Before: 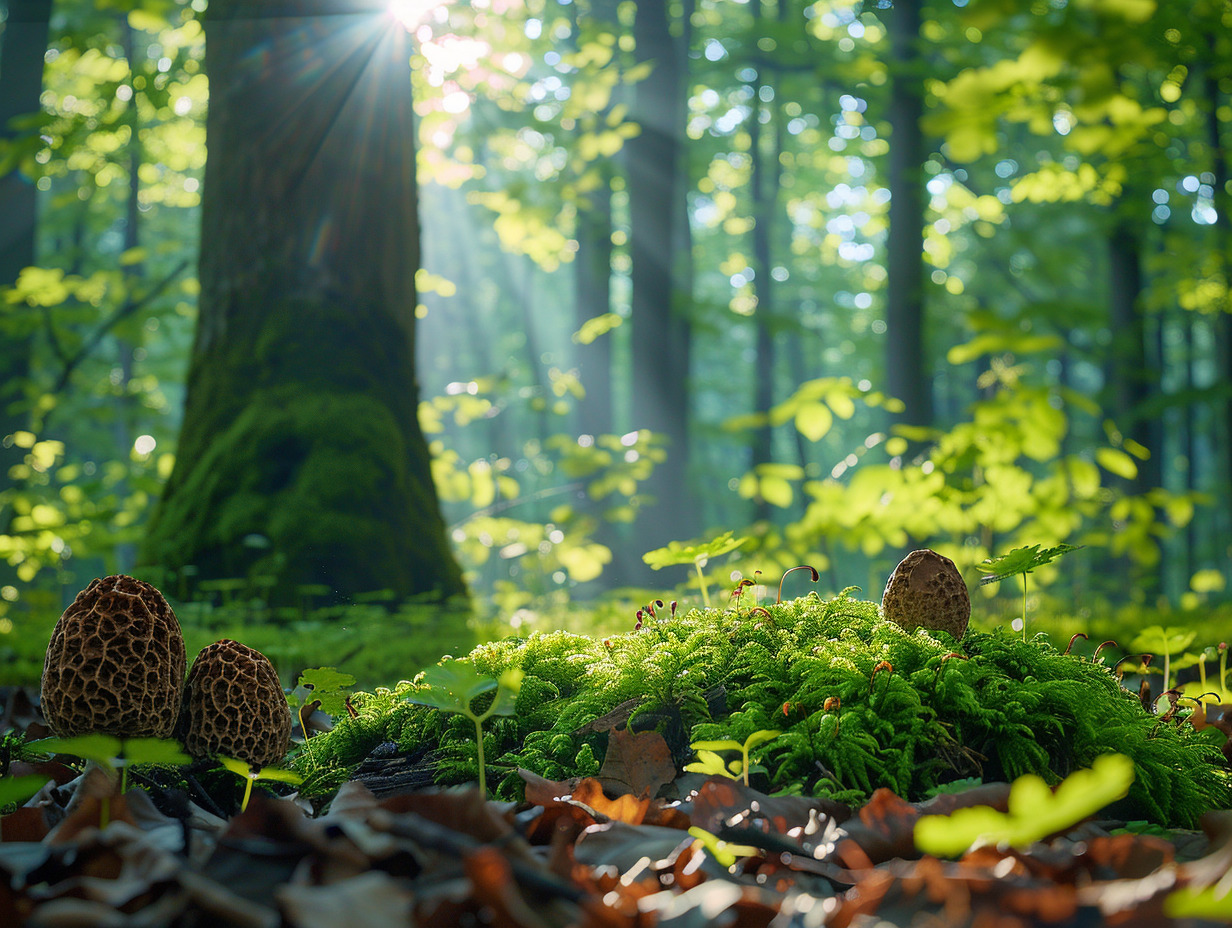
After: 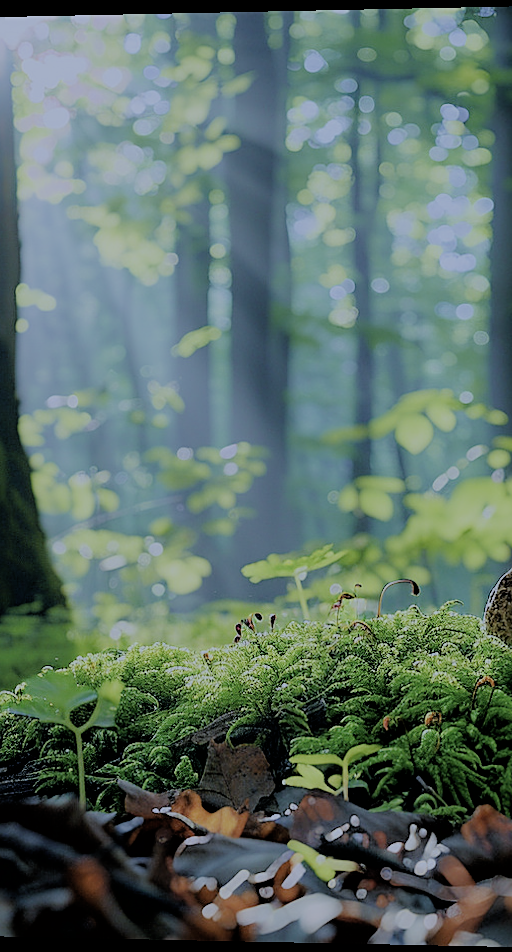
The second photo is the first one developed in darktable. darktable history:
rotate and perspective: lens shift (horizontal) -0.055, automatic cropping off
white balance: red 0.871, blue 1.249
exposure: exposure -0.064 EV, compensate highlight preservation false
crop: left 31.229%, right 27.105%
sharpen: on, module defaults
tone equalizer: -8 EV -0.417 EV, -7 EV -0.389 EV, -6 EV -0.333 EV, -5 EV -0.222 EV, -3 EV 0.222 EV, -2 EV 0.333 EV, -1 EV 0.389 EV, +0 EV 0.417 EV, edges refinement/feathering 500, mask exposure compensation -1.57 EV, preserve details no
filmic rgb: black relative exposure -4.42 EV, white relative exposure 6.58 EV, hardness 1.85, contrast 0.5
color correction: saturation 0.8
